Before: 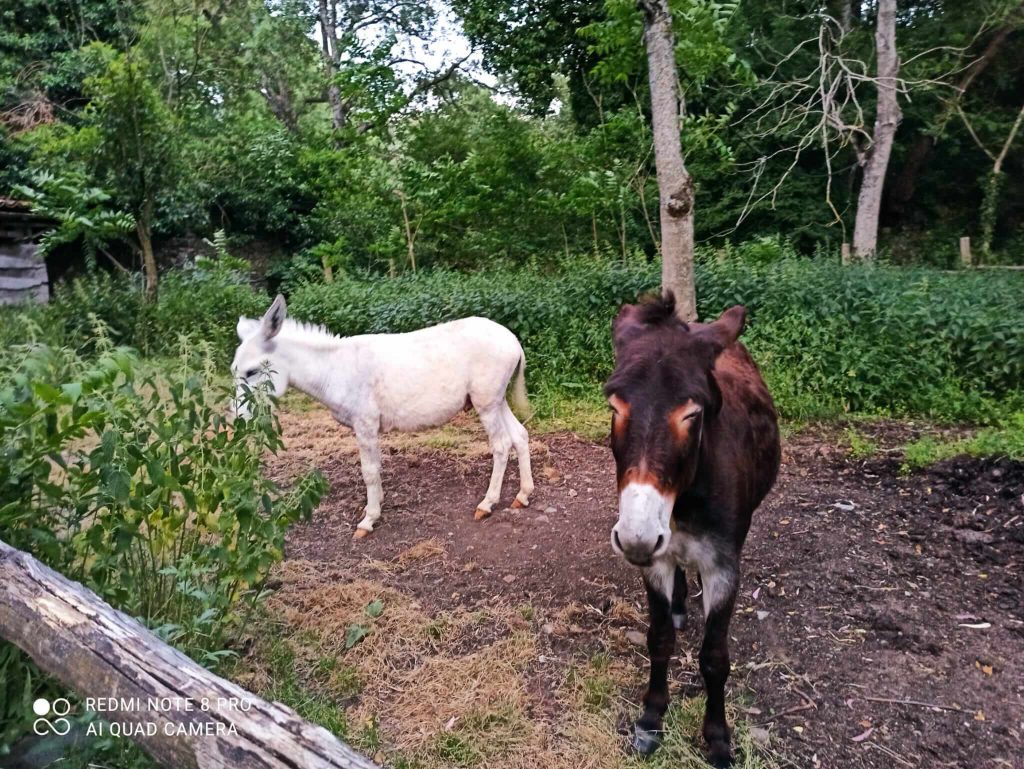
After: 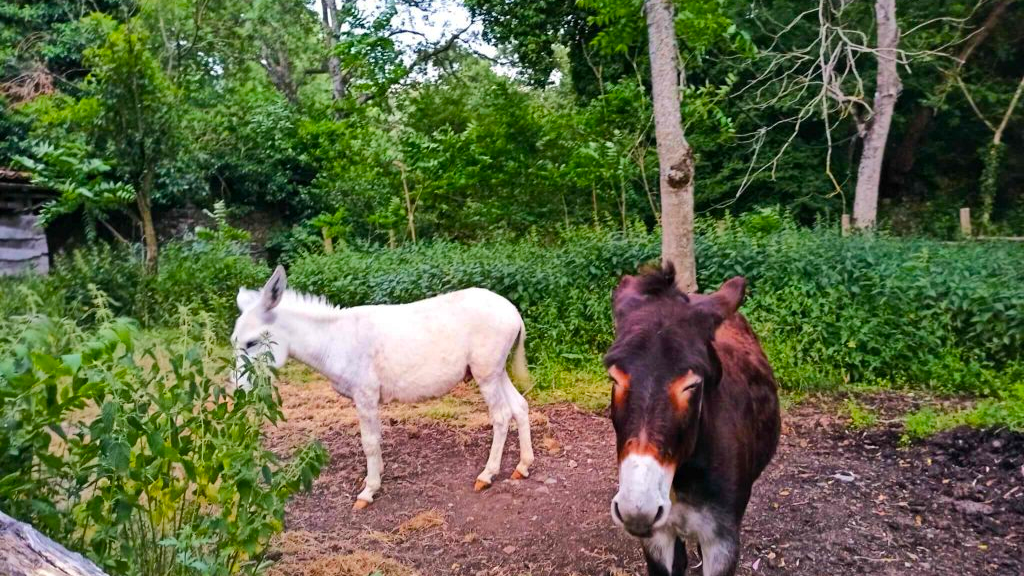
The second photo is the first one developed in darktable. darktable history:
crop: top 3.857%, bottom 21.132%
color balance rgb: perceptual saturation grading › global saturation 25%, perceptual brilliance grading › mid-tones 10%, perceptual brilliance grading › shadows 15%, global vibrance 20%
